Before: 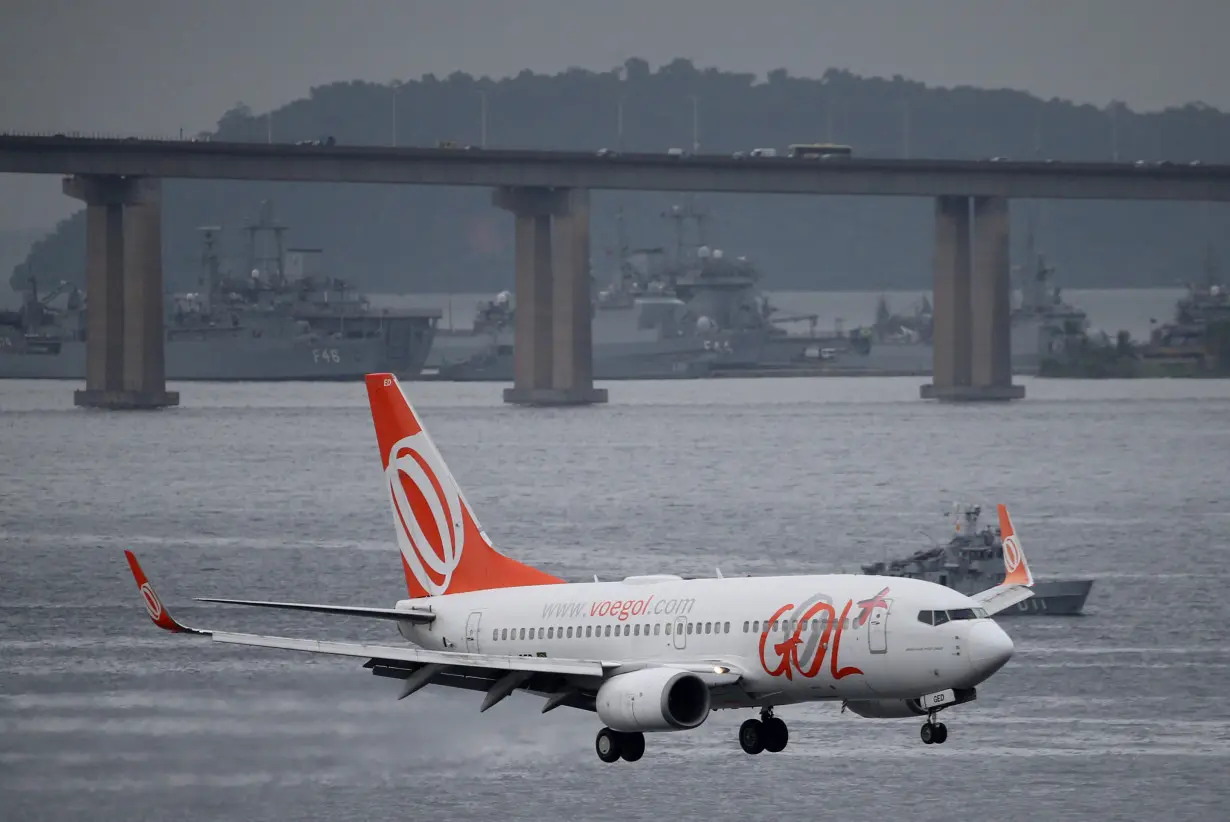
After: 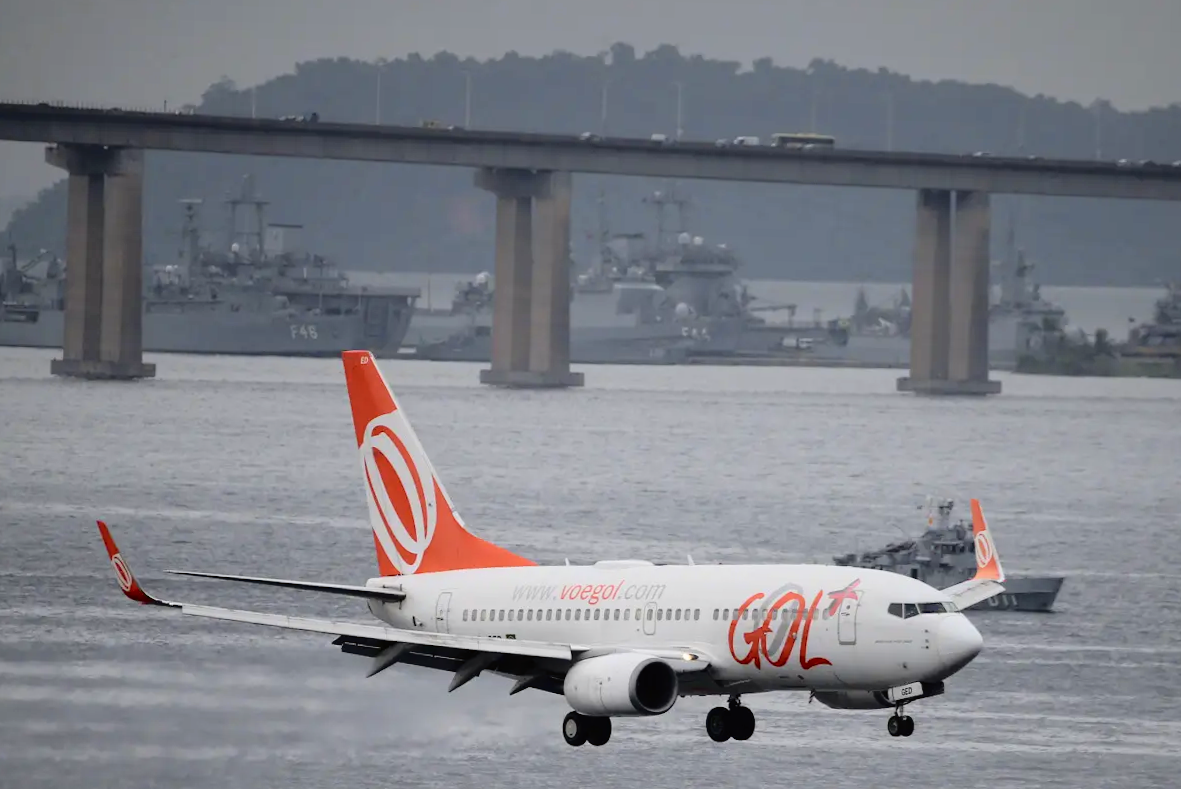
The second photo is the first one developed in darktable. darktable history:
crop and rotate: angle -1.6°
tone curve: curves: ch0 [(0, 0.01) (0.058, 0.039) (0.159, 0.117) (0.282, 0.327) (0.45, 0.534) (0.676, 0.751) (0.89, 0.919) (1, 1)]; ch1 [(0, 0) (0.094, 0.081) (0.285, 0.299) (0.385, 0.403) (0.447, 0.455) (0.495, 0.496) (0.544, 0.552) (0.589, 0.612) (0.722, 0.728) (1, 1)]; ch2 [(0, 0) (0.257, 0.217) (0.43, 0.421) (0.498, 0.507) (0.531, 0.544) (0.56, 0.579) (0.625, 0.642) (1, 1)], color space Lab, independent channels, preserve colors none
